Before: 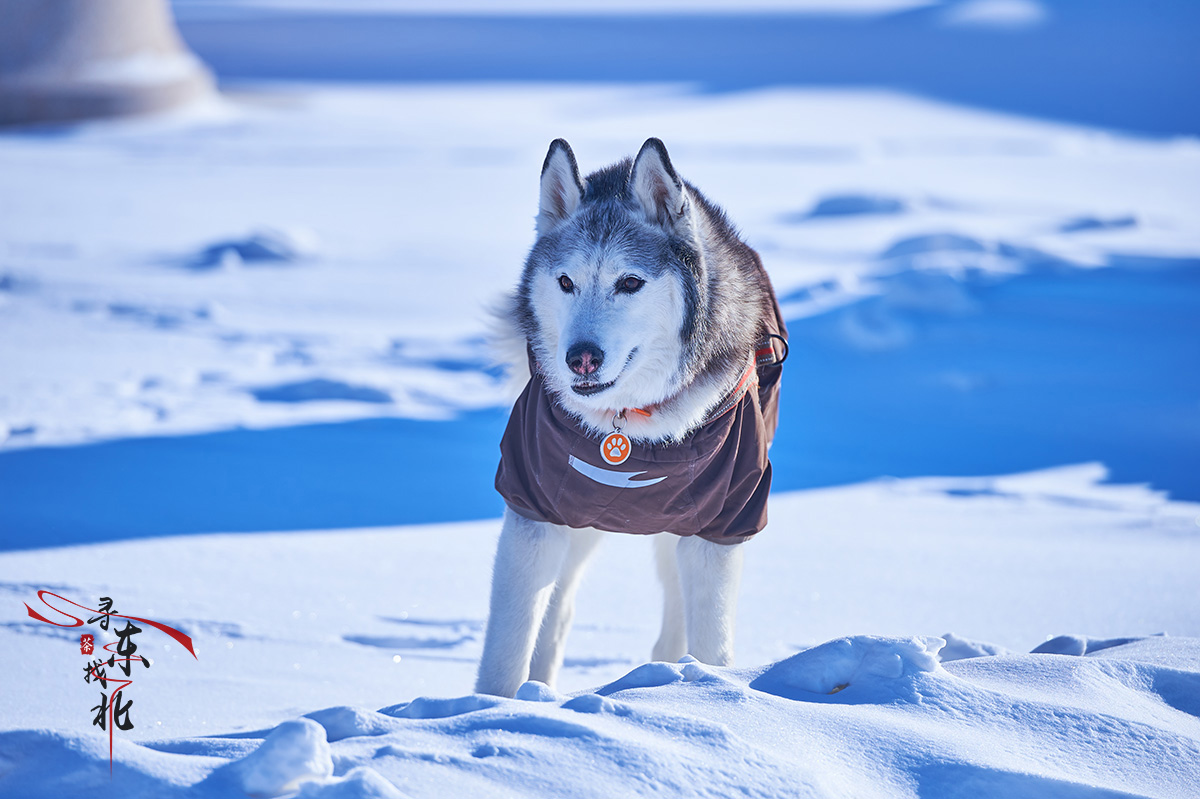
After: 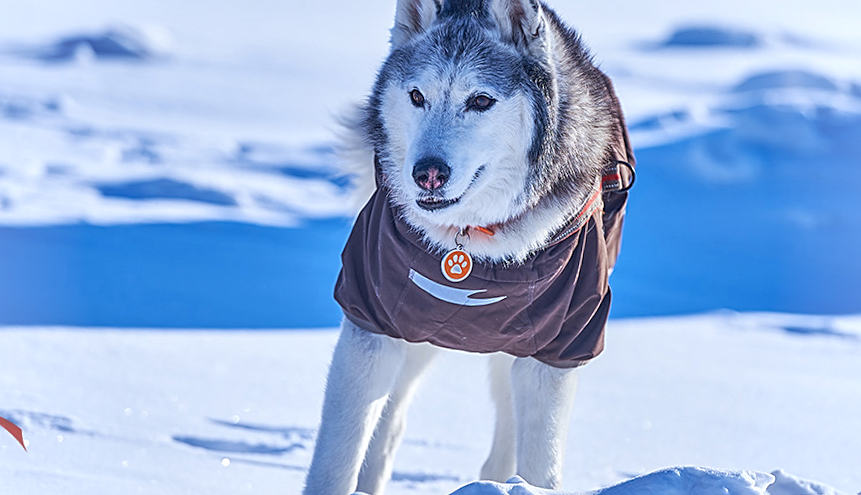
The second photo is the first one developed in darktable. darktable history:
crop and rotate: angle -3.45°, left 9.785%, top 20.643%, right 12.035%, bottom 11.916%
local contrast: on, module defaults
sharpen: on, module defaults
vignetting: fall-off radius 93.15%, brightness 0.319, saturation -0.001
